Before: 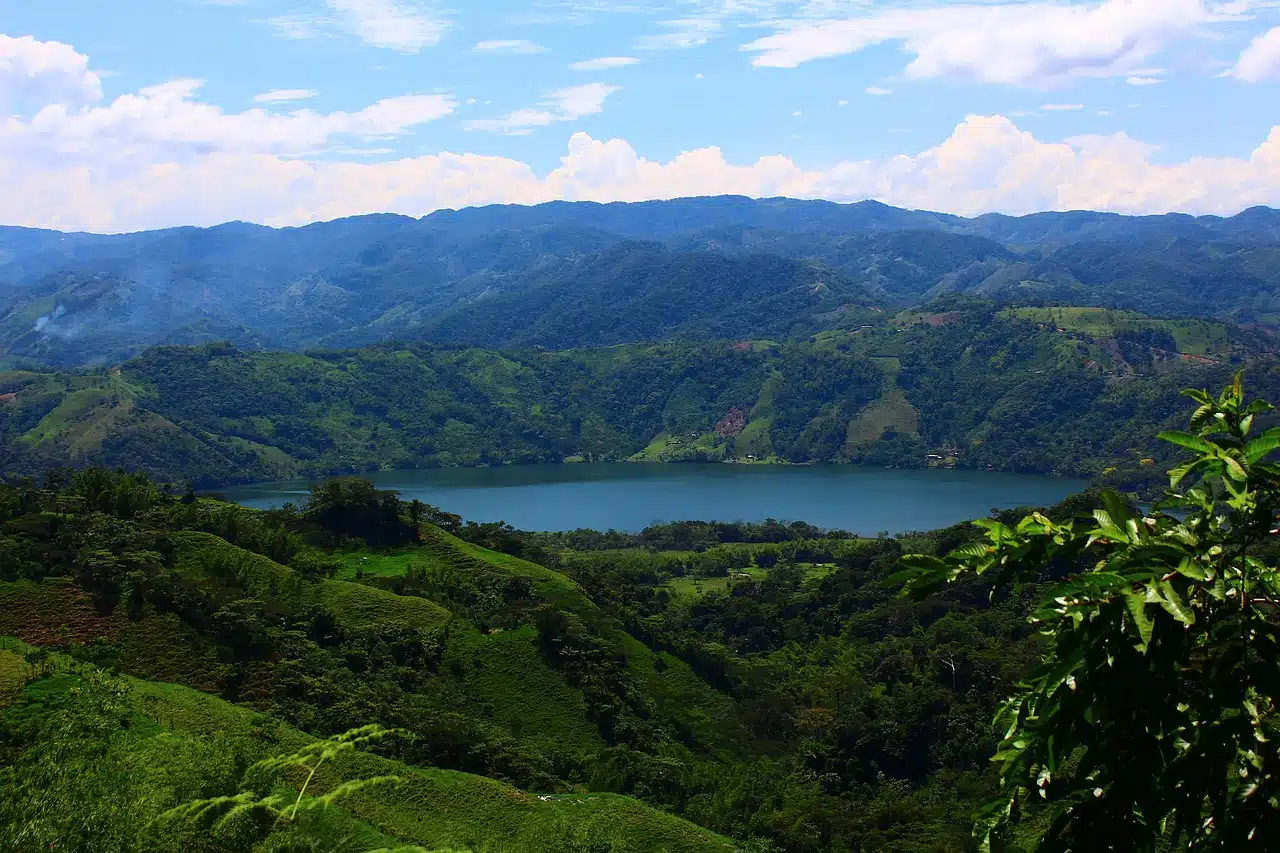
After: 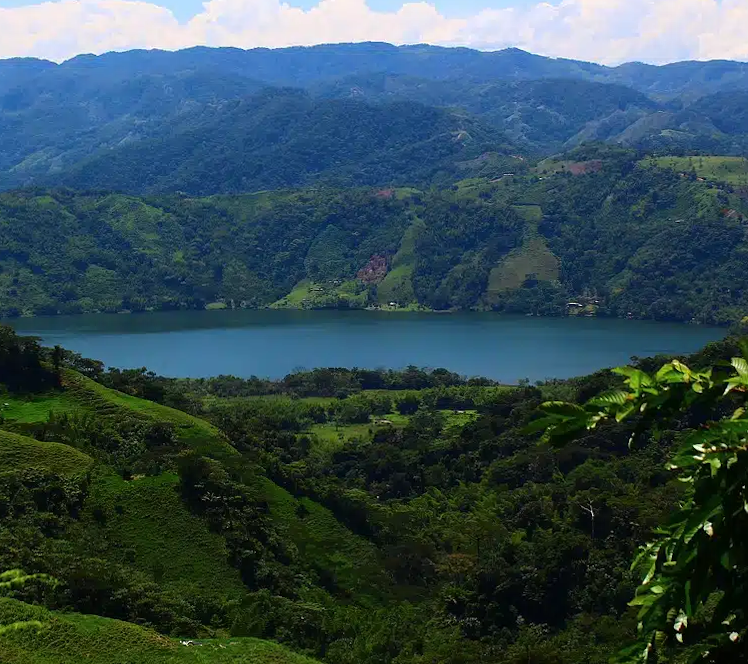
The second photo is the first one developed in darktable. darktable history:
rotate and perspective: rotation 0.174°, lens shift (vertical) 0.013, lens shift (horizontal) 0.019, shear 0.001, automatic cropping original format, crop left 0.007, crop right 0.991, crop top 0.016, crop bottom 0.997
crop and rotate: left 28.256%, top 17.734%, right 12.656%, bottom 3.573%
